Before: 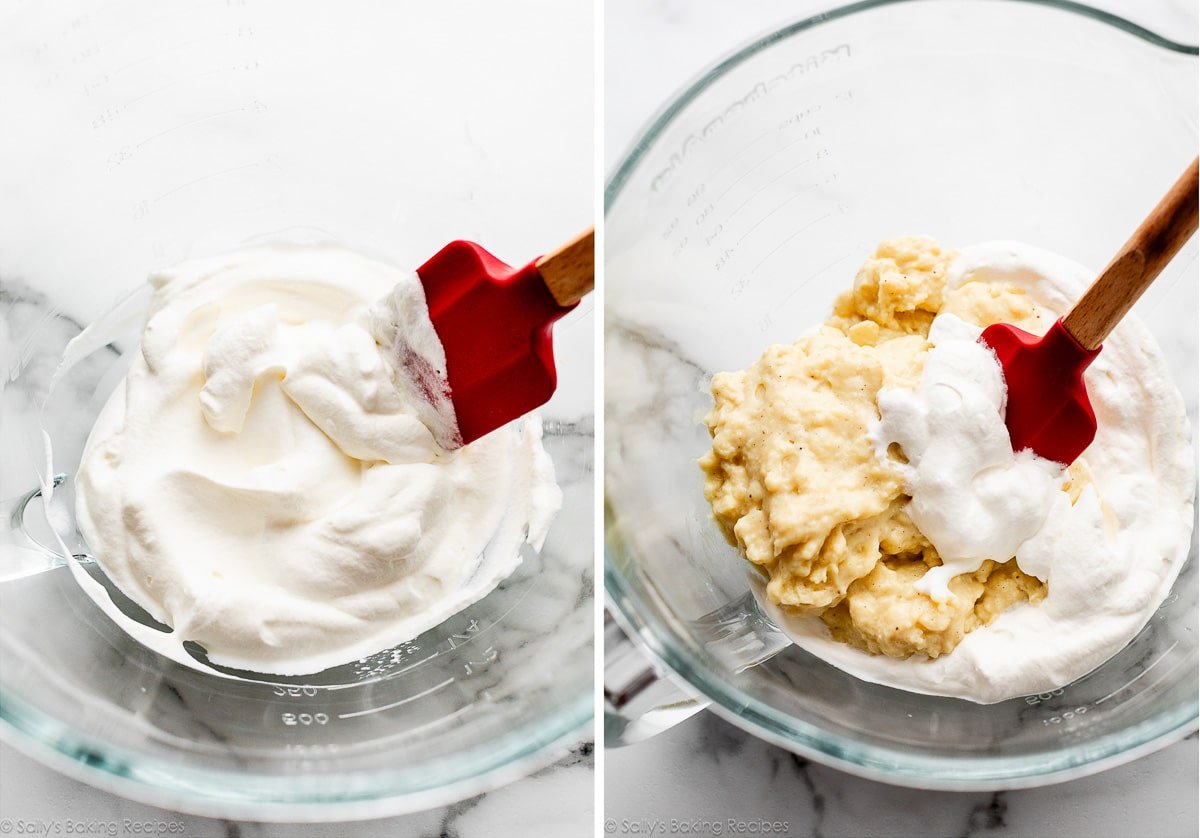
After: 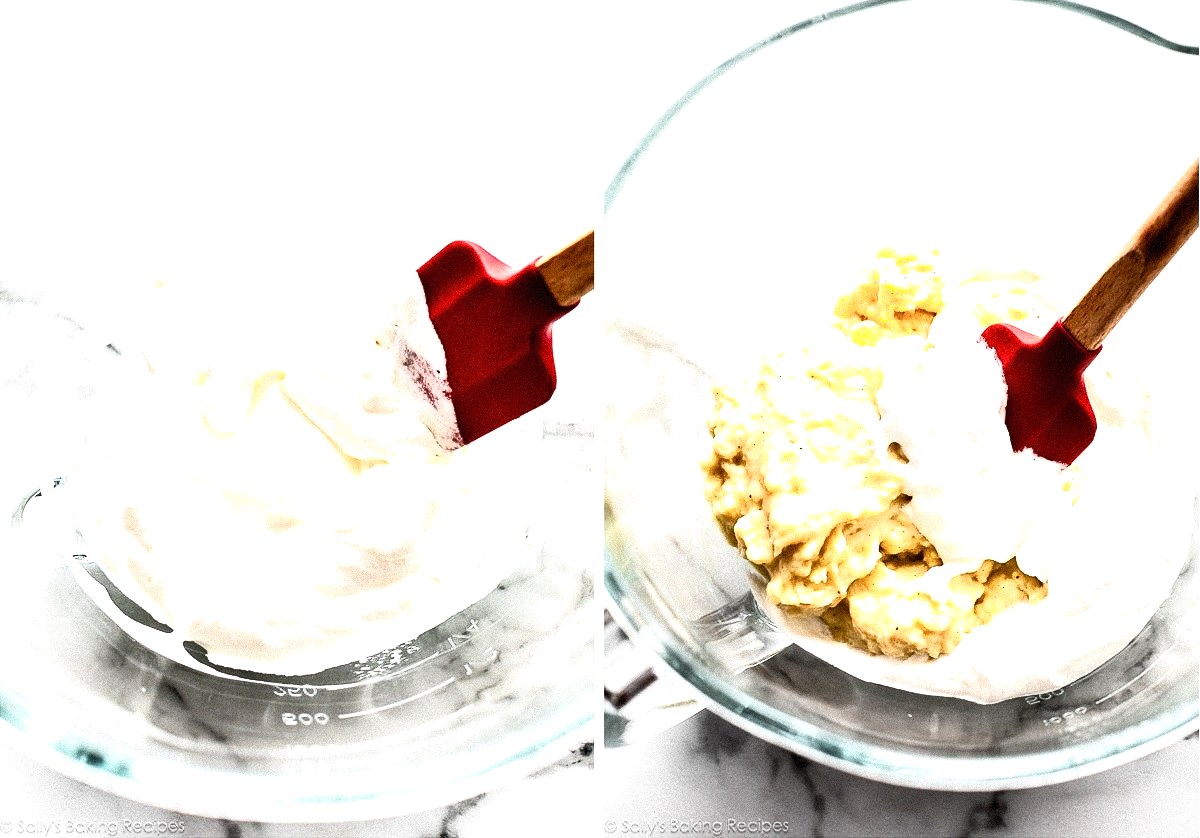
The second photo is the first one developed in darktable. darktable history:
grain: mid-tones bias 0%
shadows and highlights: shadows 0, highlights 40
tone equalizer: -8 EV -1.08 EV, -7 EV -1.01 EV, -6 EV -0.867 EV, -5 EV -0.578 EV, -3 EV 0.578 EV, -2 EV 0.867 EV, -1 EV 1.01 EV, +0 EV 1.08 EV, edges refinement/feathering 500, mask exposure compensation -1.57 EV, preserve details no
